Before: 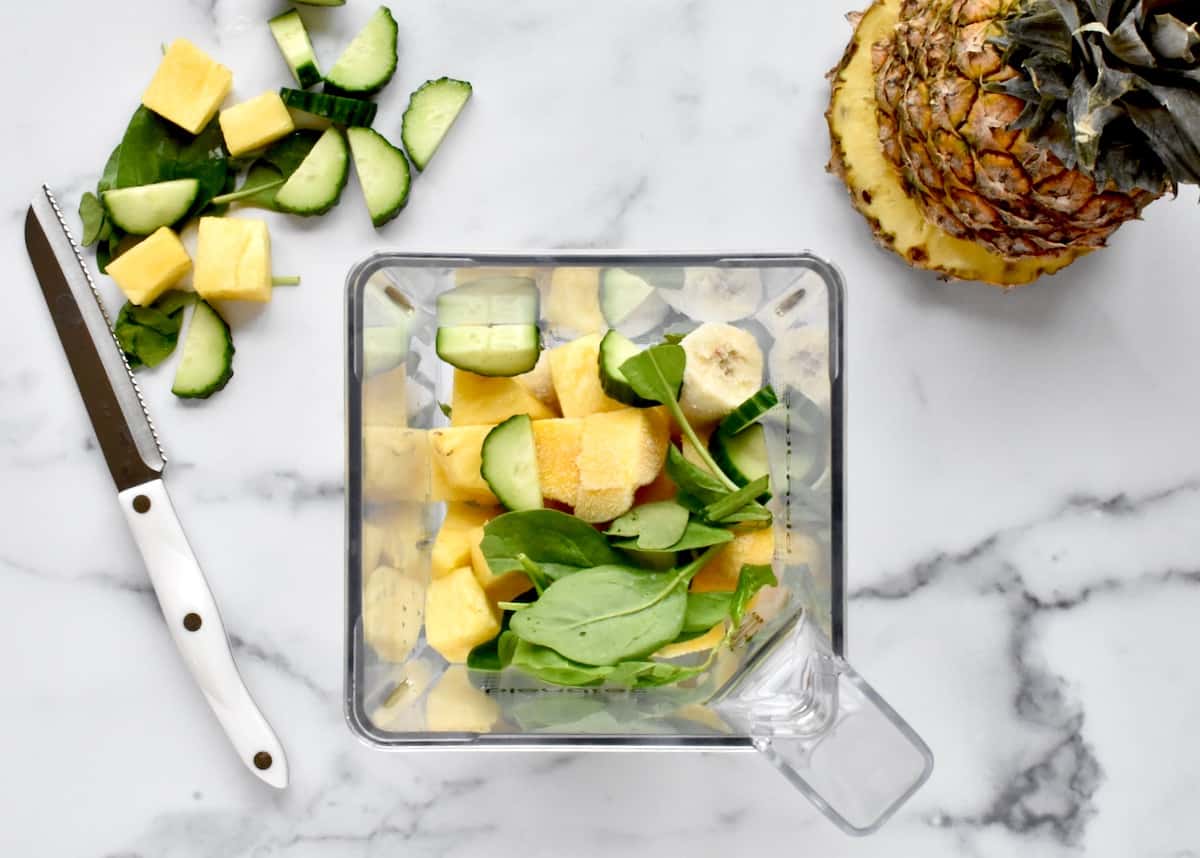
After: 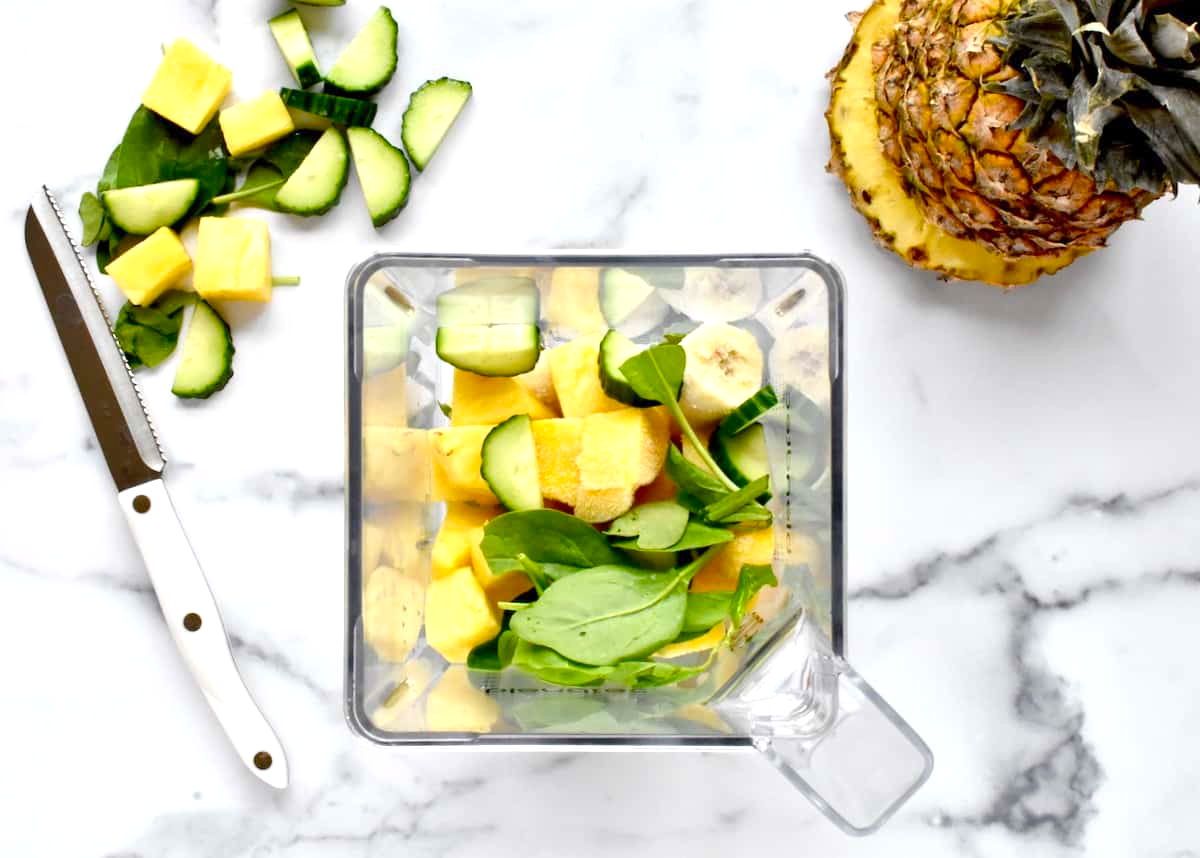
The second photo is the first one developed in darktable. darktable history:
color balance rgb: perceptual saturation grading › global saturation 0.557%, perceptual brilliance grading › global brilliance 9.314%, perceptual brilliance grading › shadows 14.774%, global vibrance 27.271%
